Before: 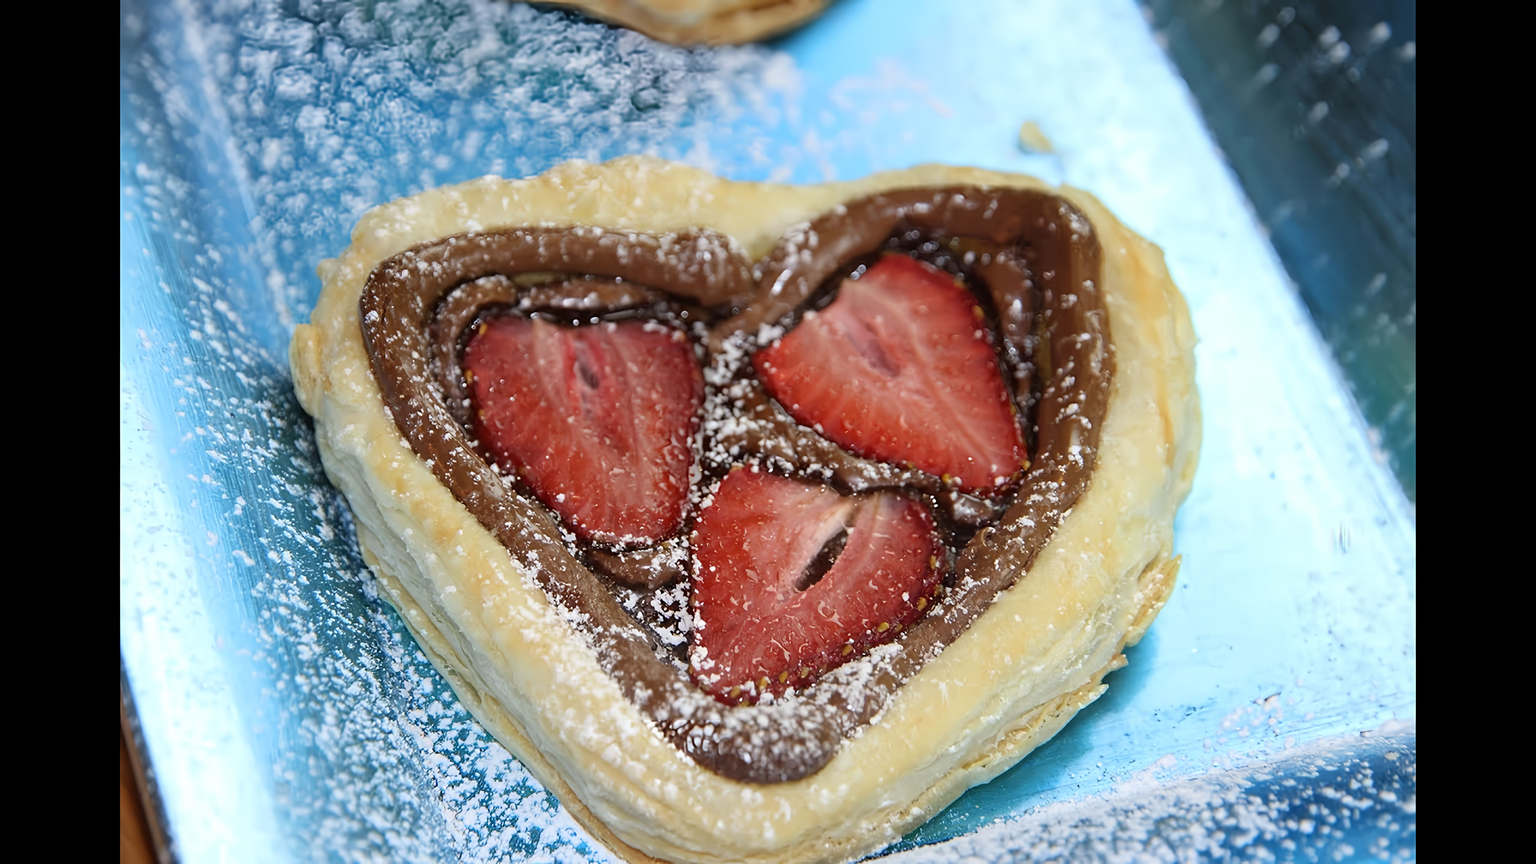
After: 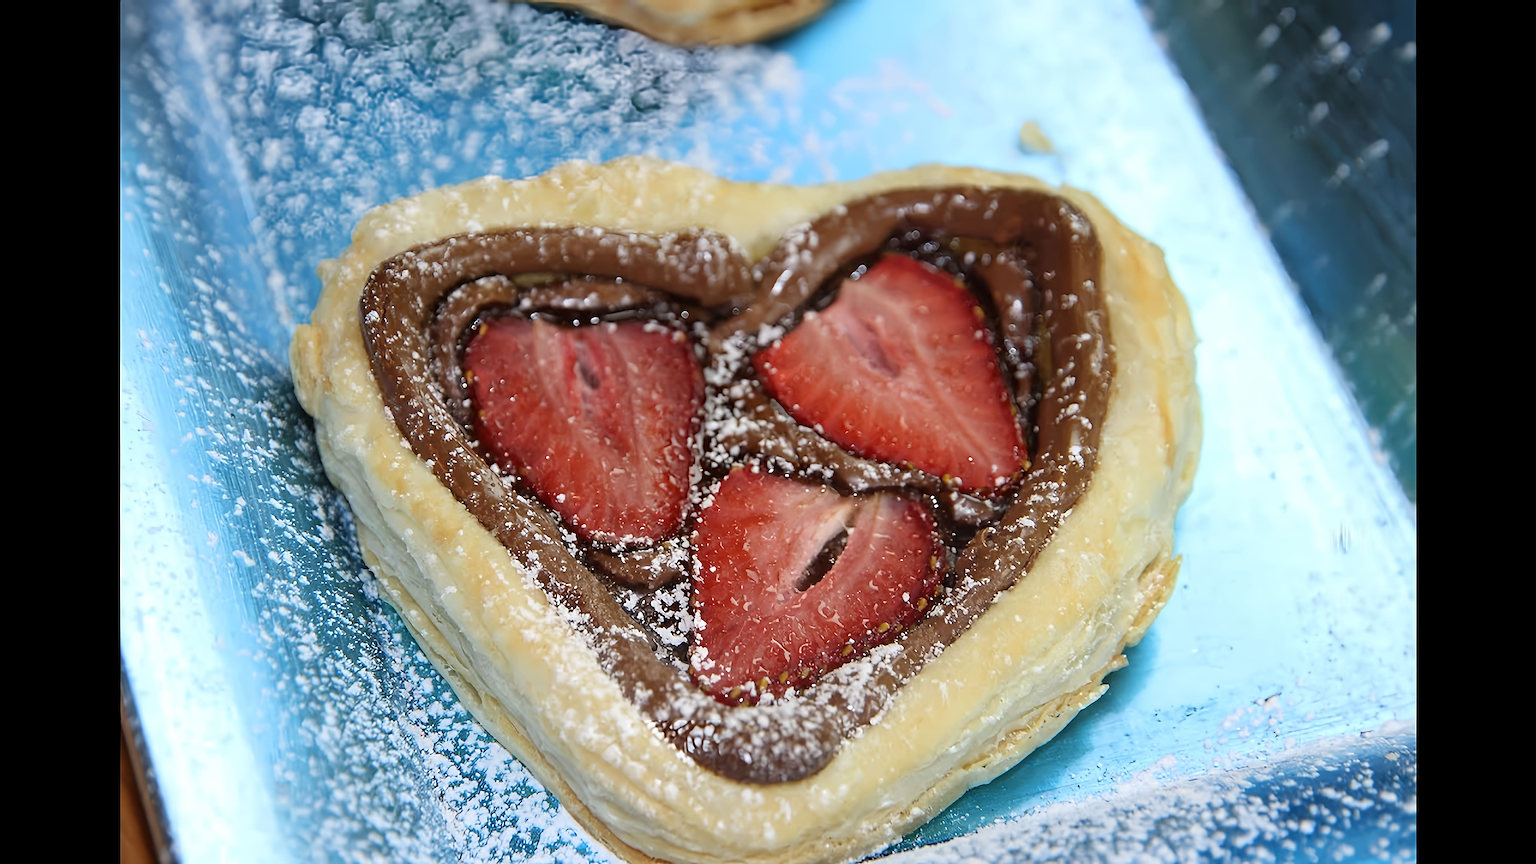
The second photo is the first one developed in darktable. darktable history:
sharpen: radius 1.388, amount 1.241, threshold 0.741
